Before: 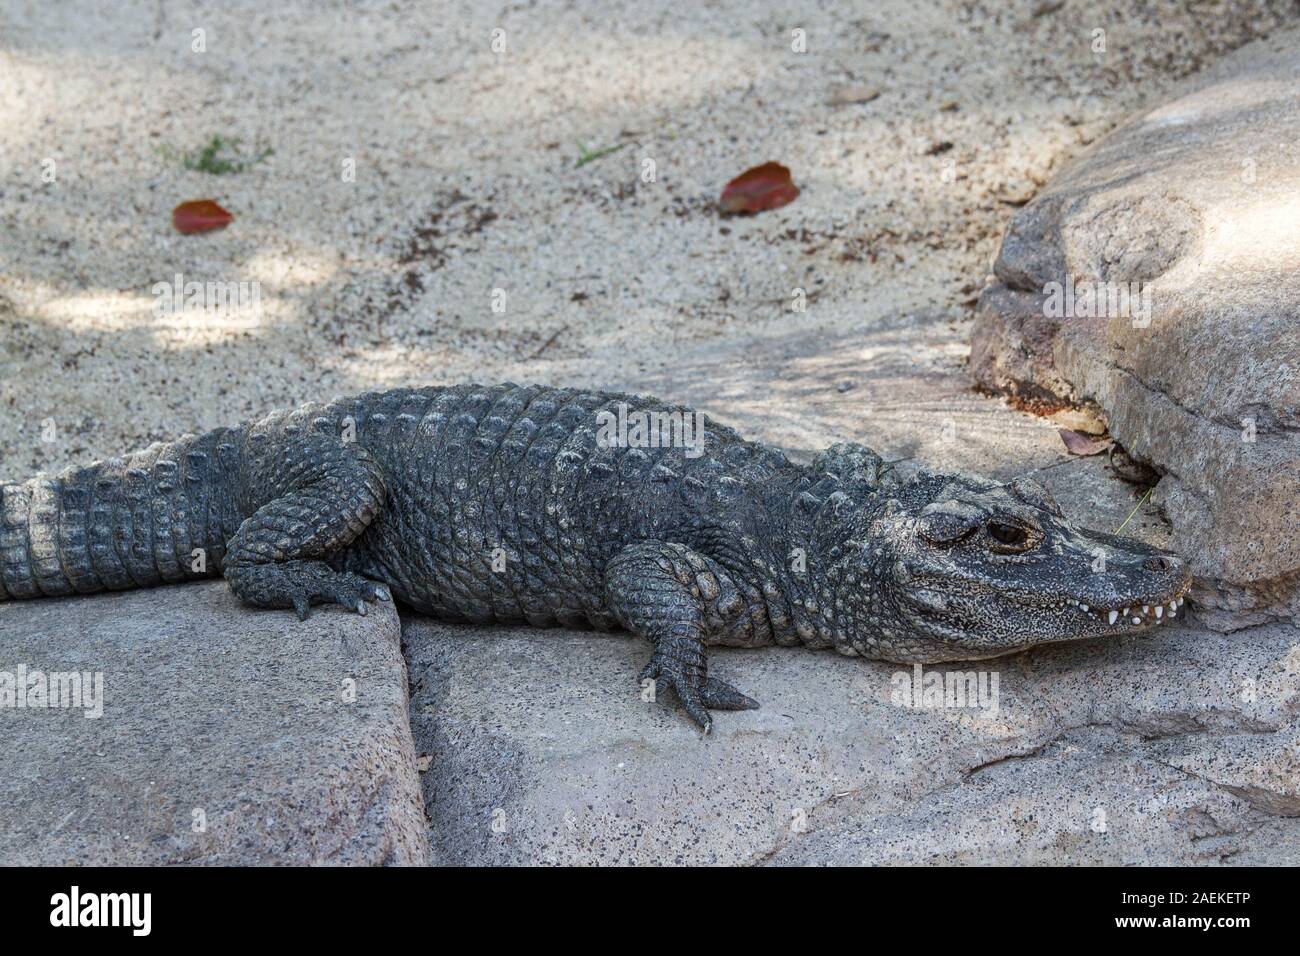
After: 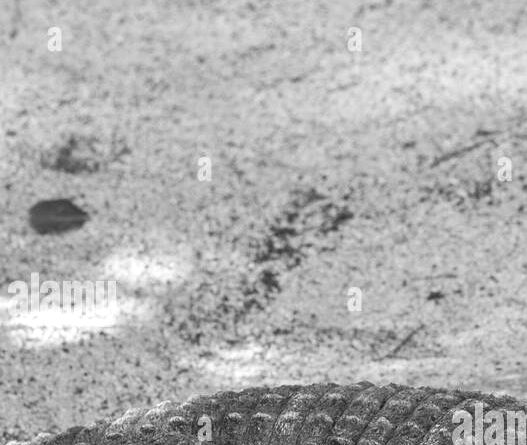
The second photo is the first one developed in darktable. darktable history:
color zones: curves: ch1 [(0, -0.014) (0.143, -0.013) (0.286, -0.013) (0.429, -0.016) (0.571, -0.019) (0.714, -0.015) (0.857, 0.002) (1, -0.014)]
exposure: exposure 0.201 EV, compensate highlight preservation false
color correction: highlights b* 0.056, saturation 1.34
crop and rotate: left 11.143%, top 0.119%, right 48.265%, bottom 53.332%
